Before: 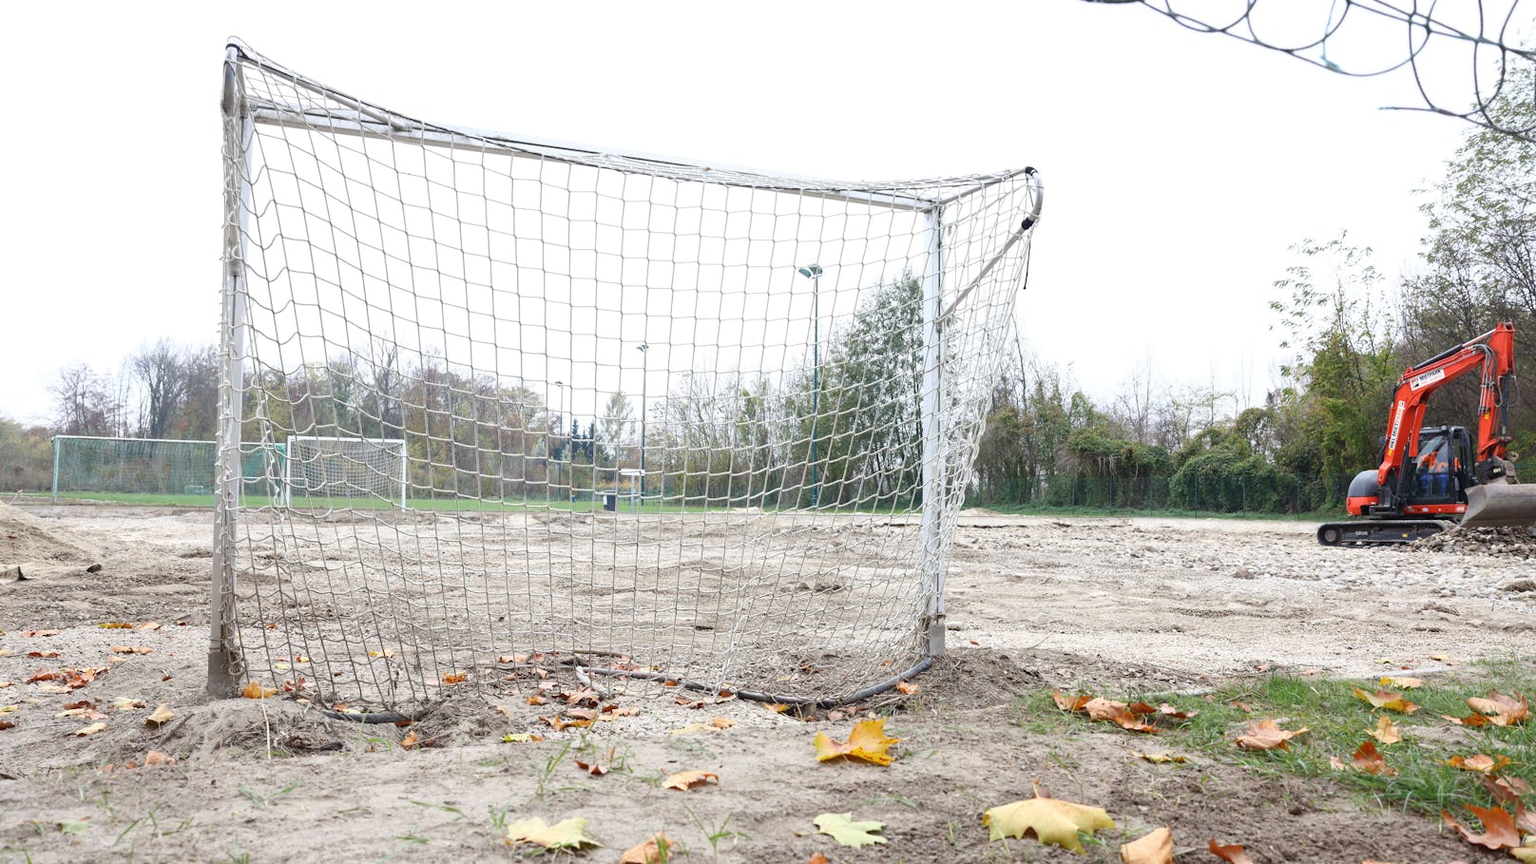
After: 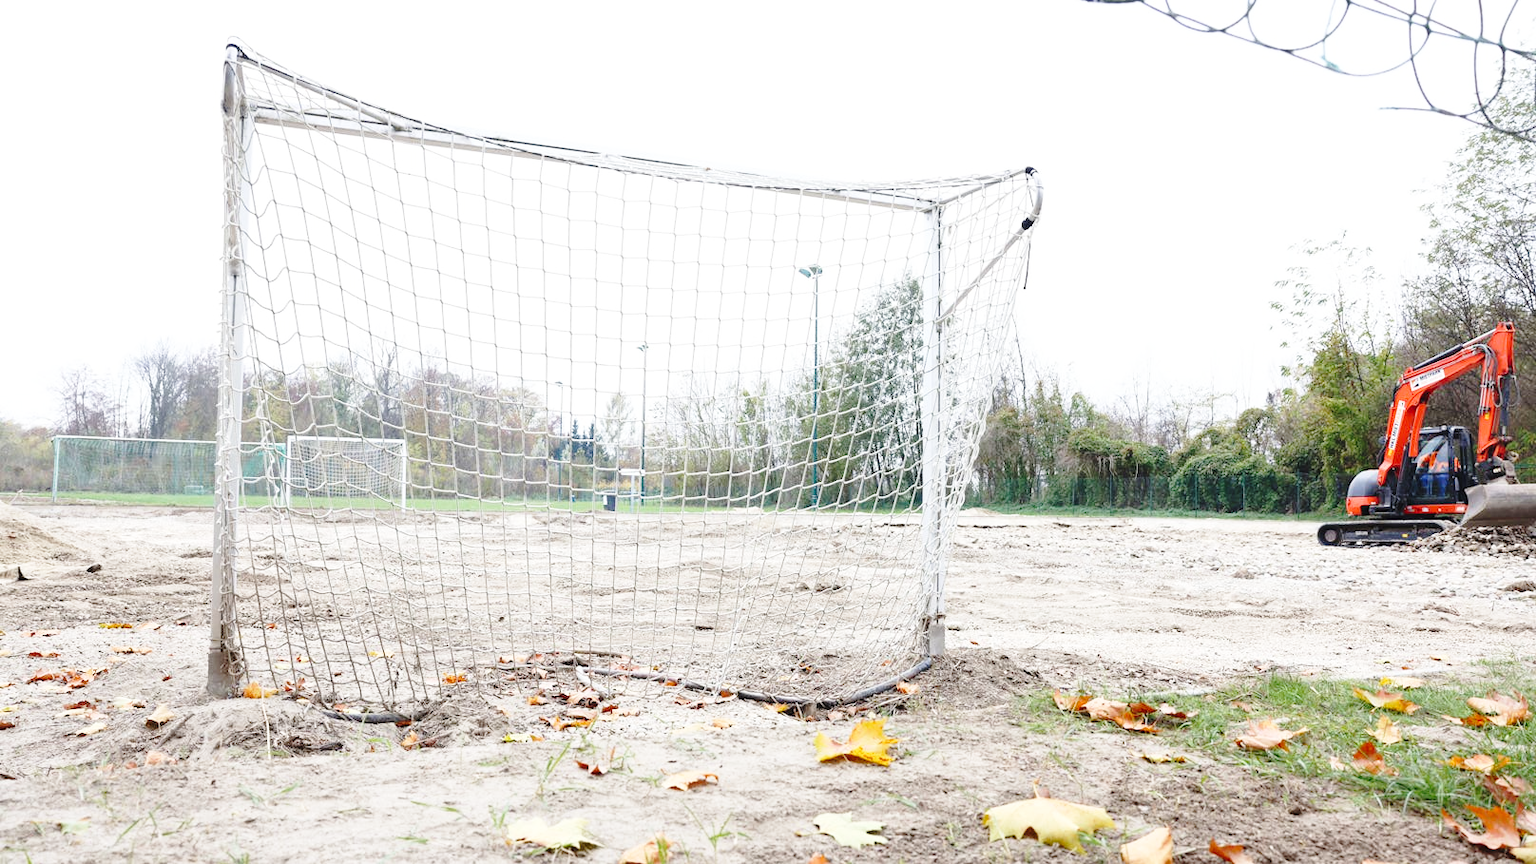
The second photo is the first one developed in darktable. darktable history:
tone curve: curves: ch0 [(0, 0) (0.003, 0.032) (0.011, 0.034) (0.025, 0.039) (0.044, 0.055) (0.069, 0.078) (0.1, 0.111) (0.136, 0.147) (0.177, 0.191) (0.224, 0.238) (0.277, 0.291) (0.335, 0.35) (0.399, 0.41) (0.468, 0.48) (0.543, 0.547) (0.623, 0.621) (0.709, 0.699) (0.801, 0.789) (0.898, 0.884) (1, 1)], preserve colors none
exposure: compensate exposure bias true, compensate highlight preservation false
base curve: curves: ch0 [(0, 0) (0.028, 0.03) (0.121, 0.232) (0.46, 0.748) (0.859, 0.968) (1, 1)], preserve colors none
